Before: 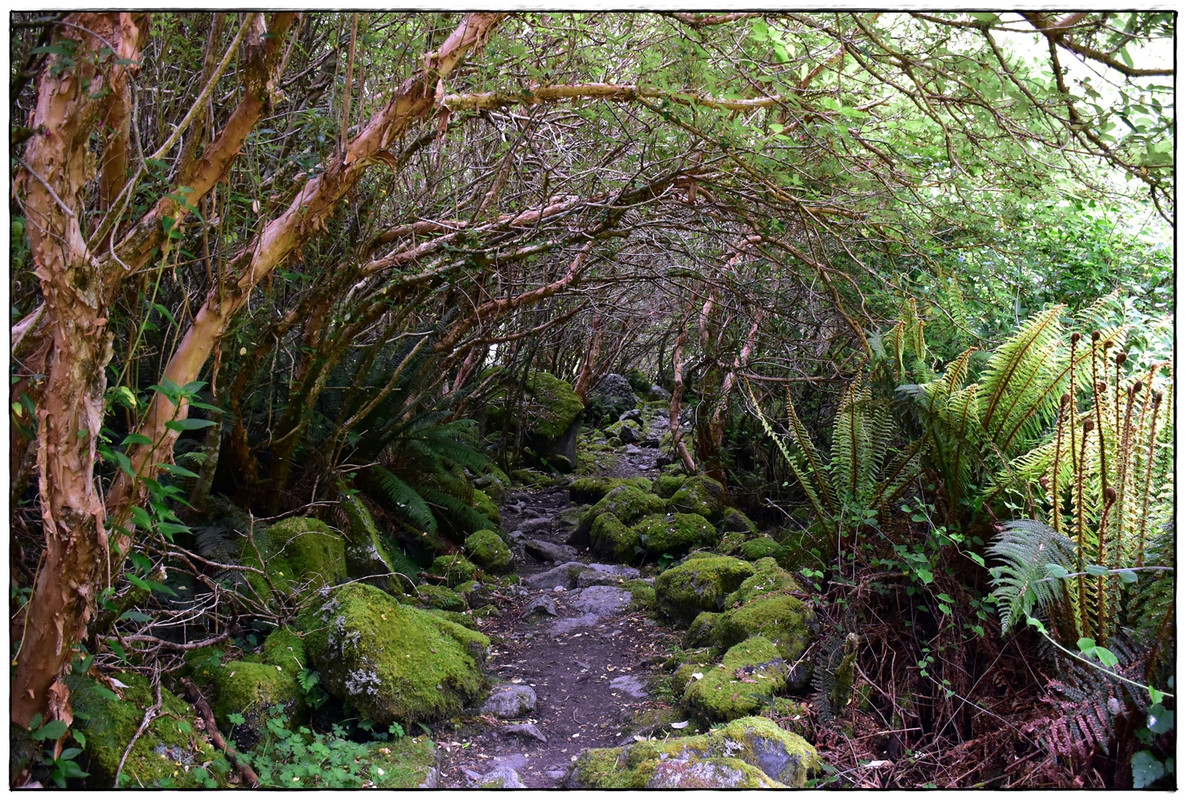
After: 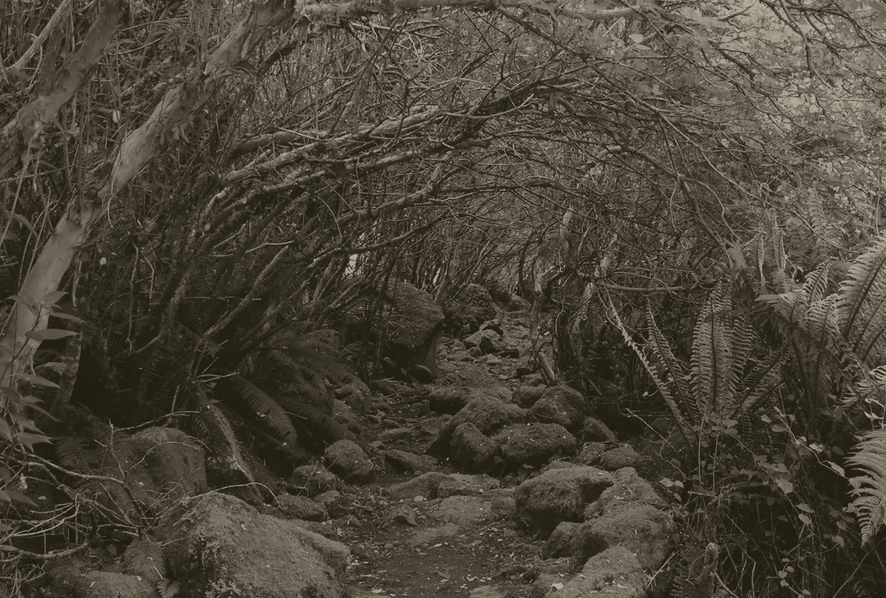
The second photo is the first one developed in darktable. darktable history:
crop and rotate: left 11.831%, top 11.346%, right 13.429%, bottom 13.899%
colorize: hue 41.44°, saturation 22%, source mix 60%, lightness 10.61%
velvia: on, module defaults
